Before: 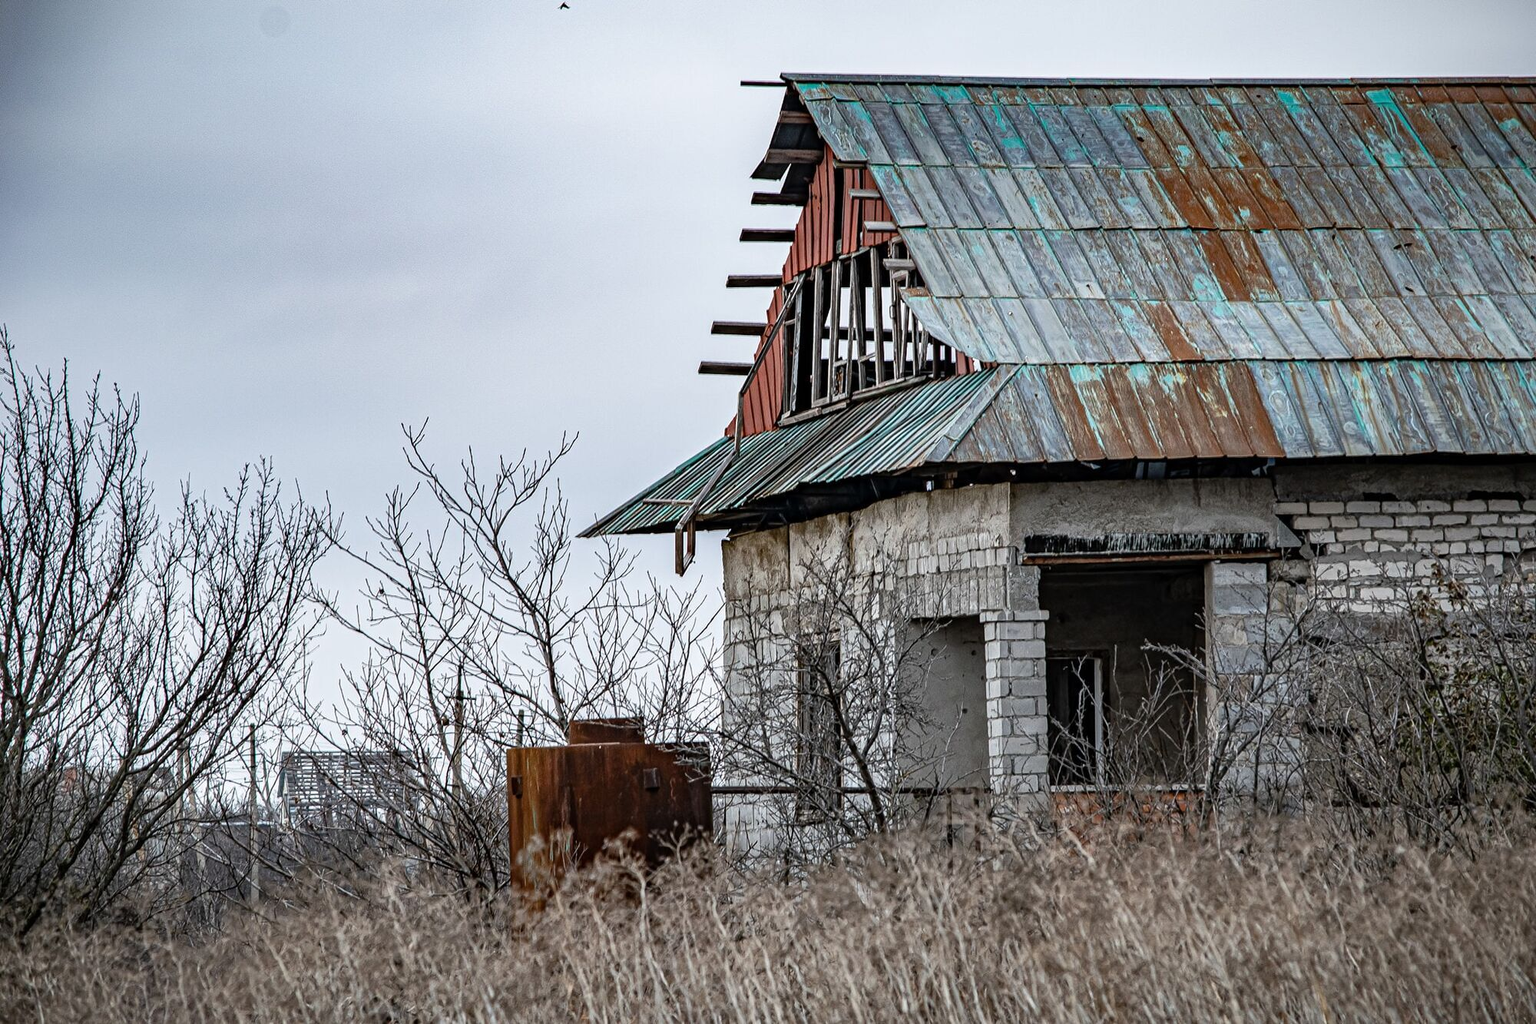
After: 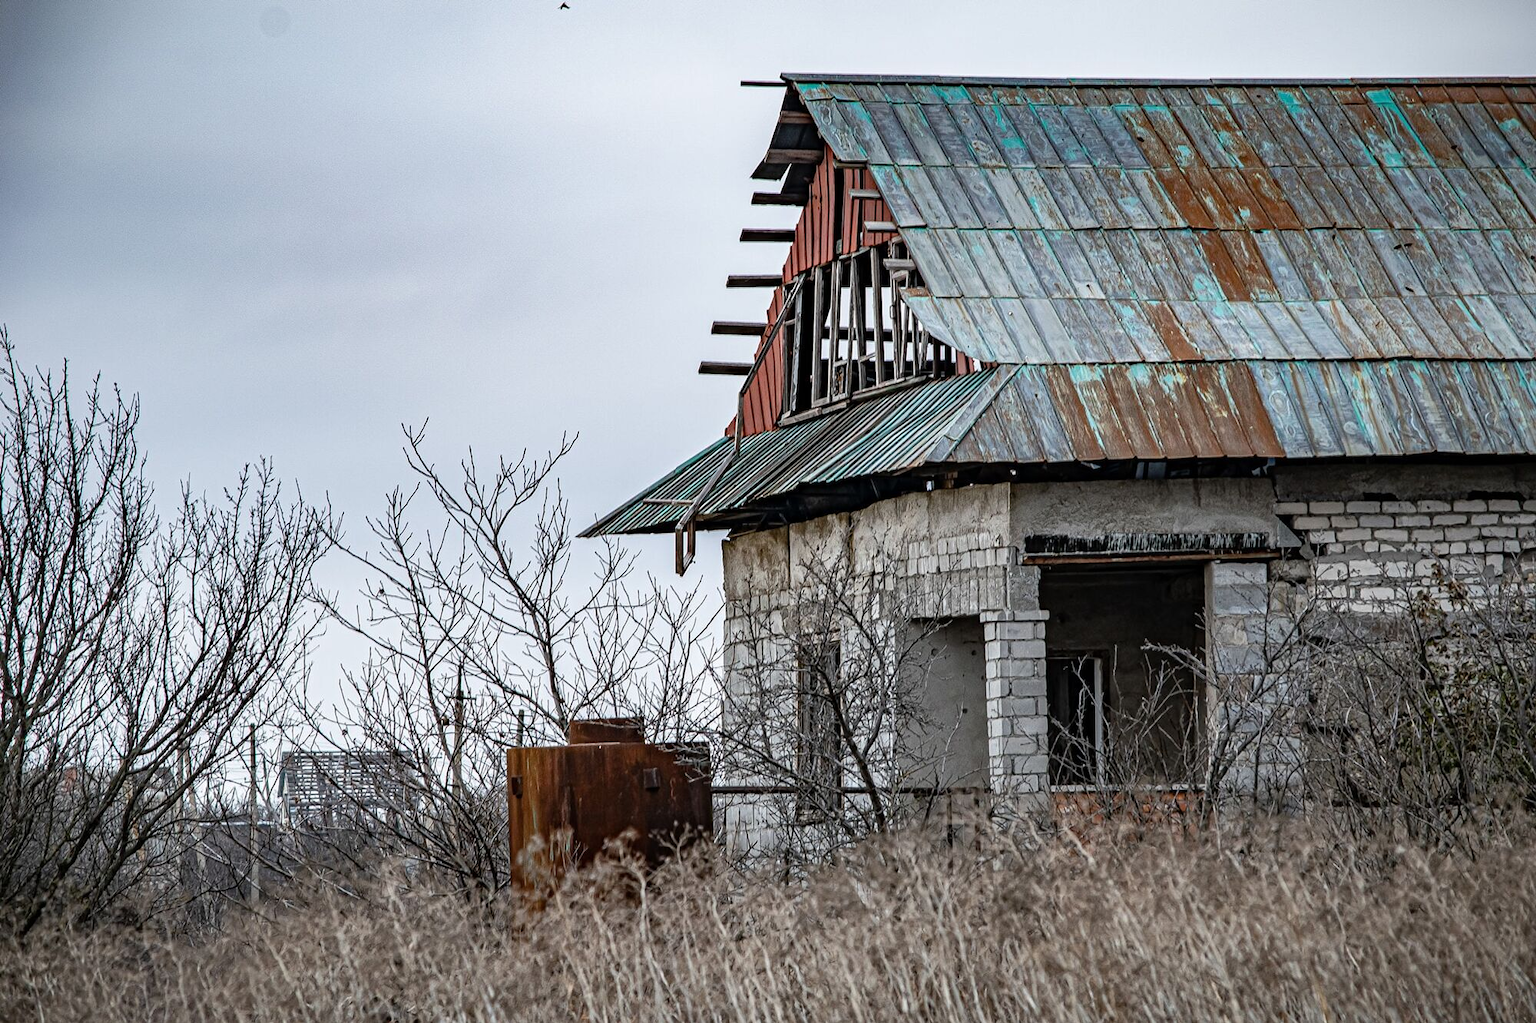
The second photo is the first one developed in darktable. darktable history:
exposure: compensate highlight preservation false
shadows and highlights: radius 329.76, shadows 54.71, highlights -99.17, compress 94.36%, soften with gaussian
